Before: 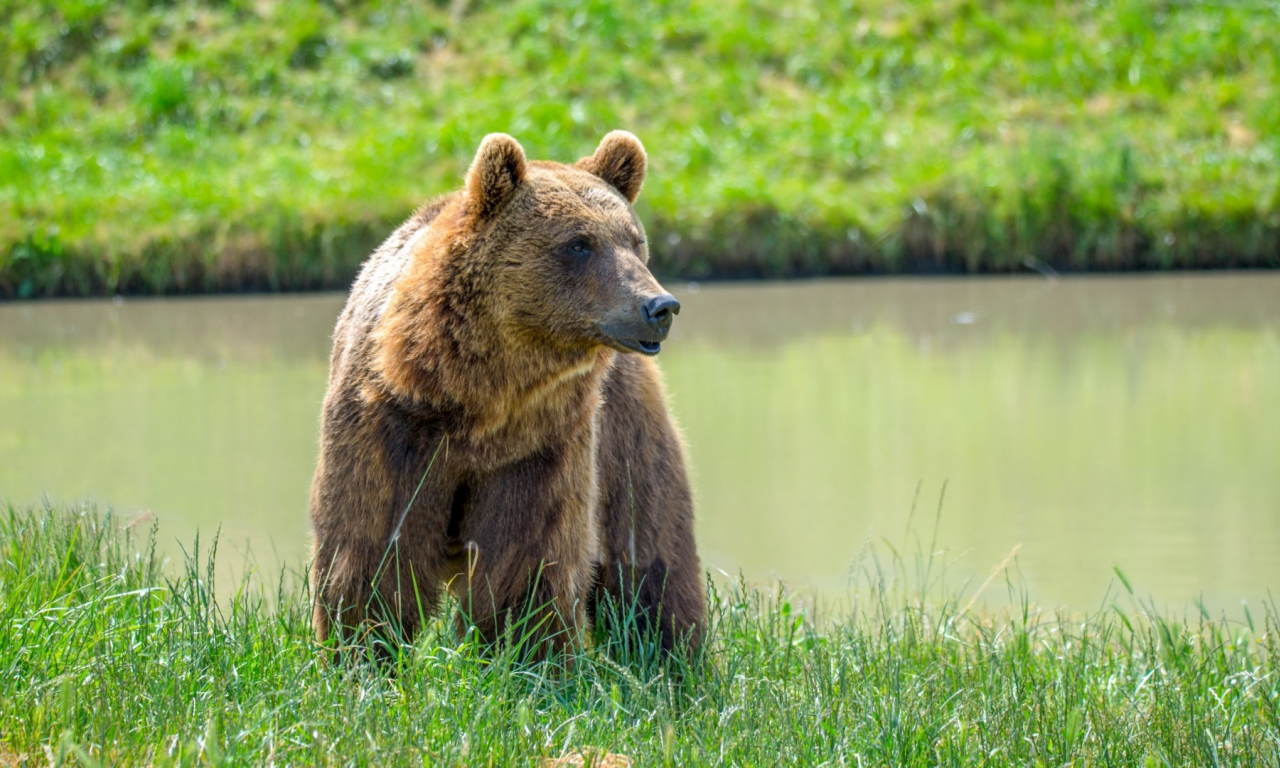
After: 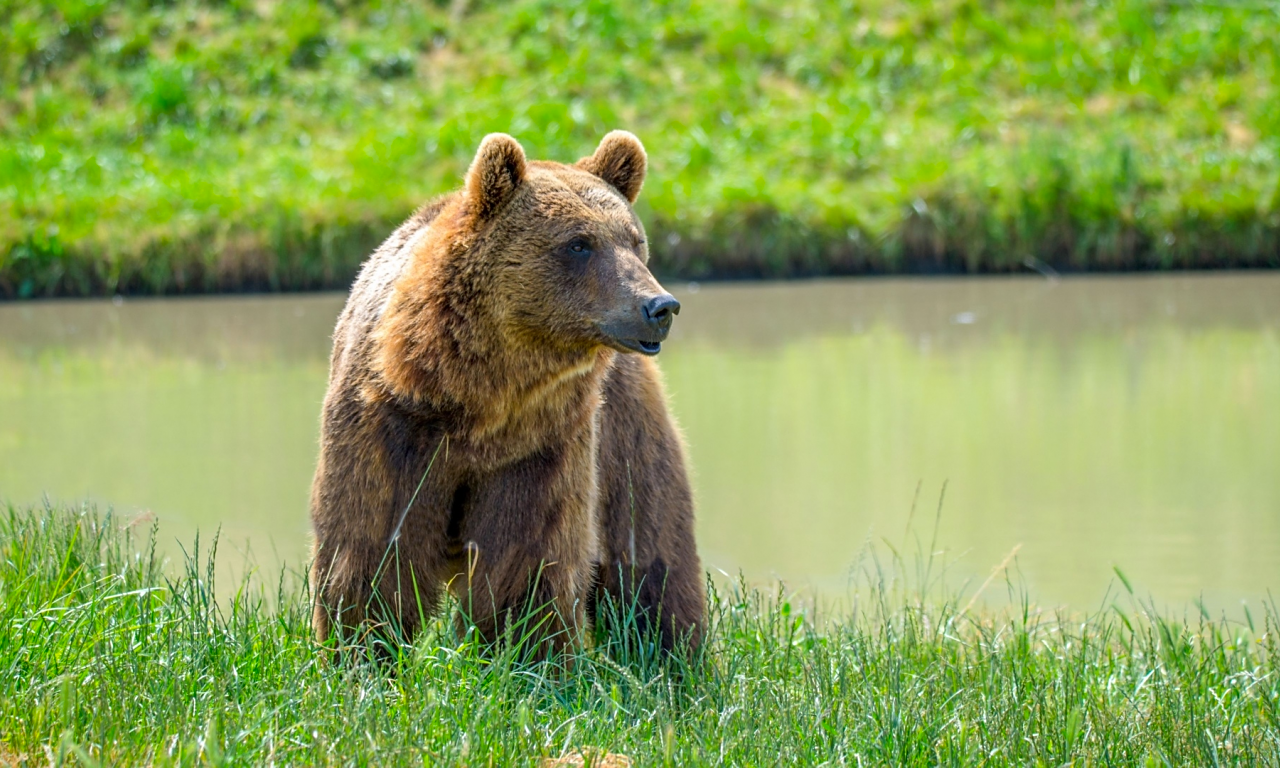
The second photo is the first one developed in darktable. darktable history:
sharpen: radius 1.487, amount 0.396, threshold 1.7
contrast brightness saturation: saturation 0.097
